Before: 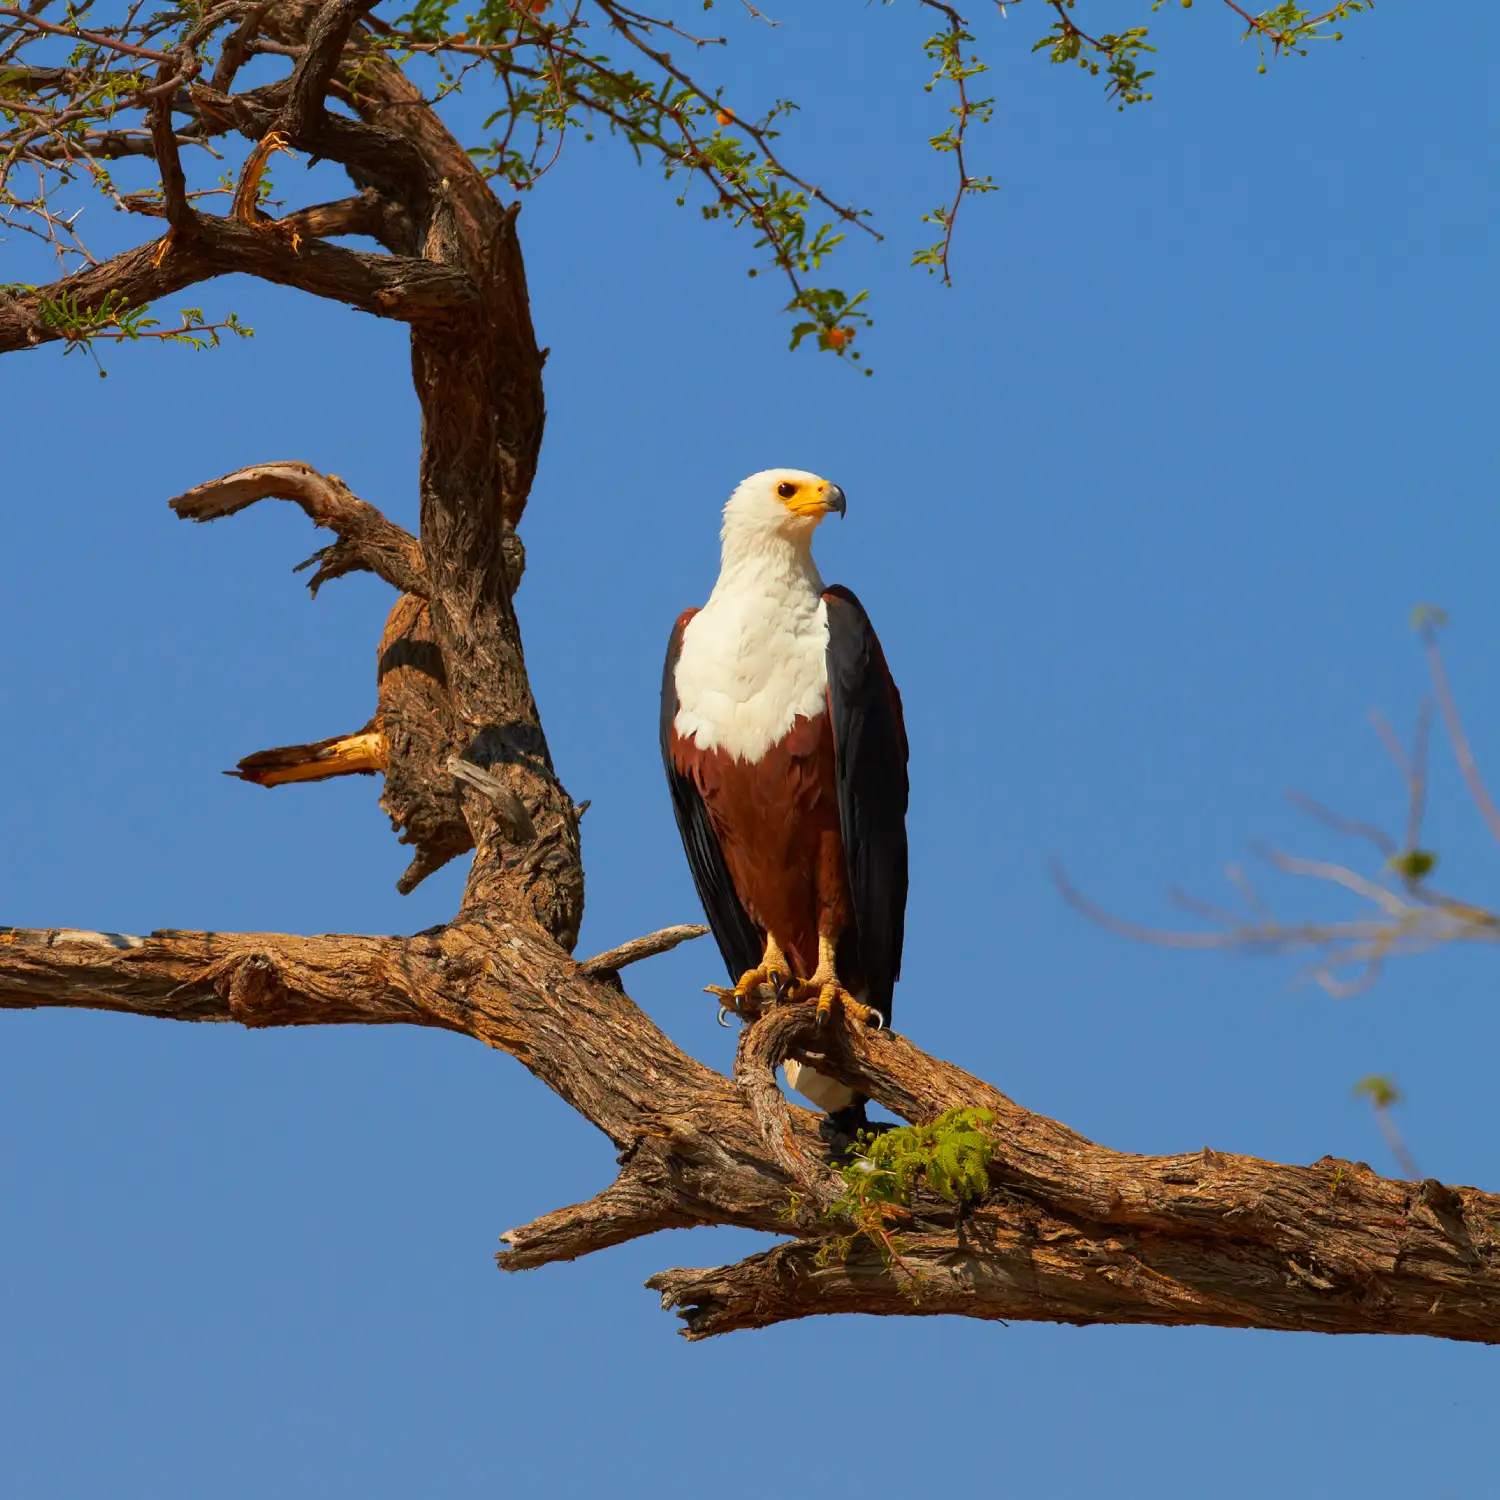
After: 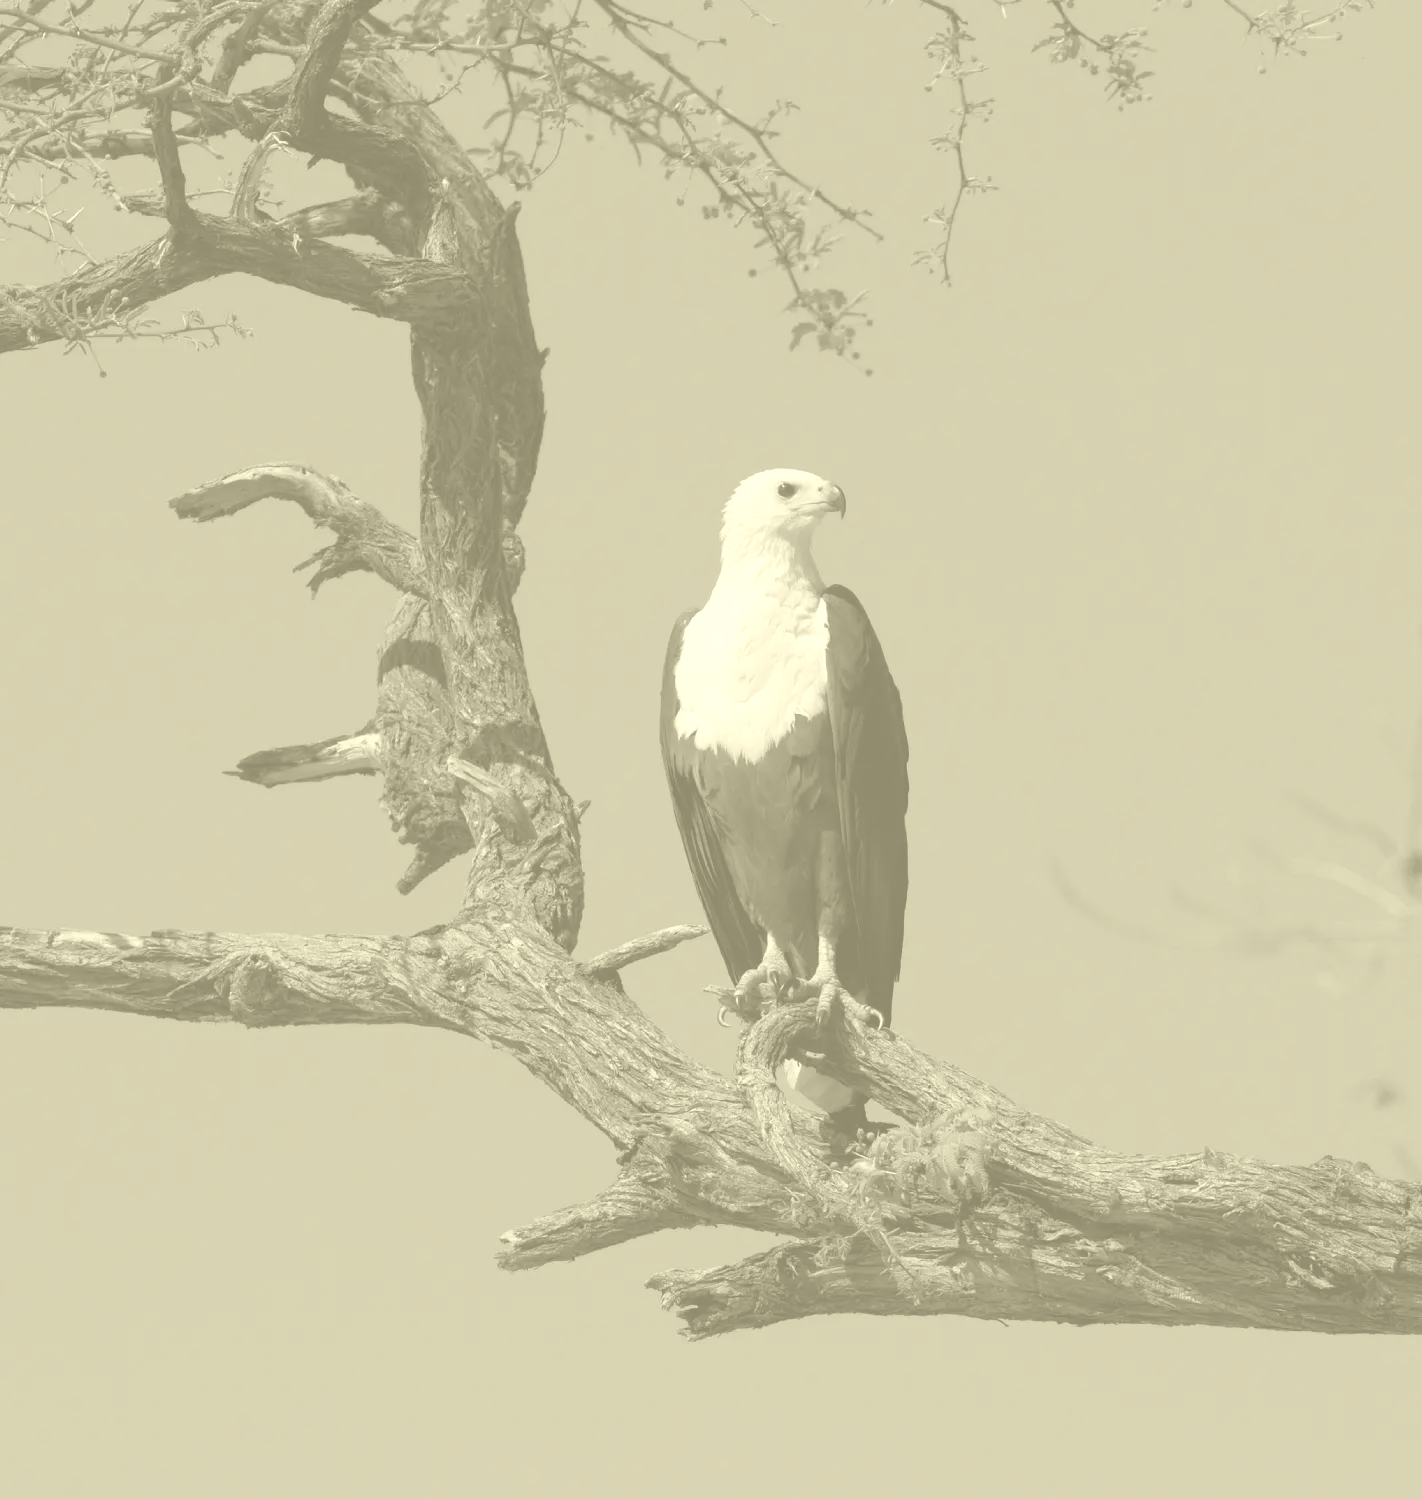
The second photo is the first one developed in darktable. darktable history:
colorize: hue 43.2°, saturation 40%, version 1
crop and rotate: right 5.167%
